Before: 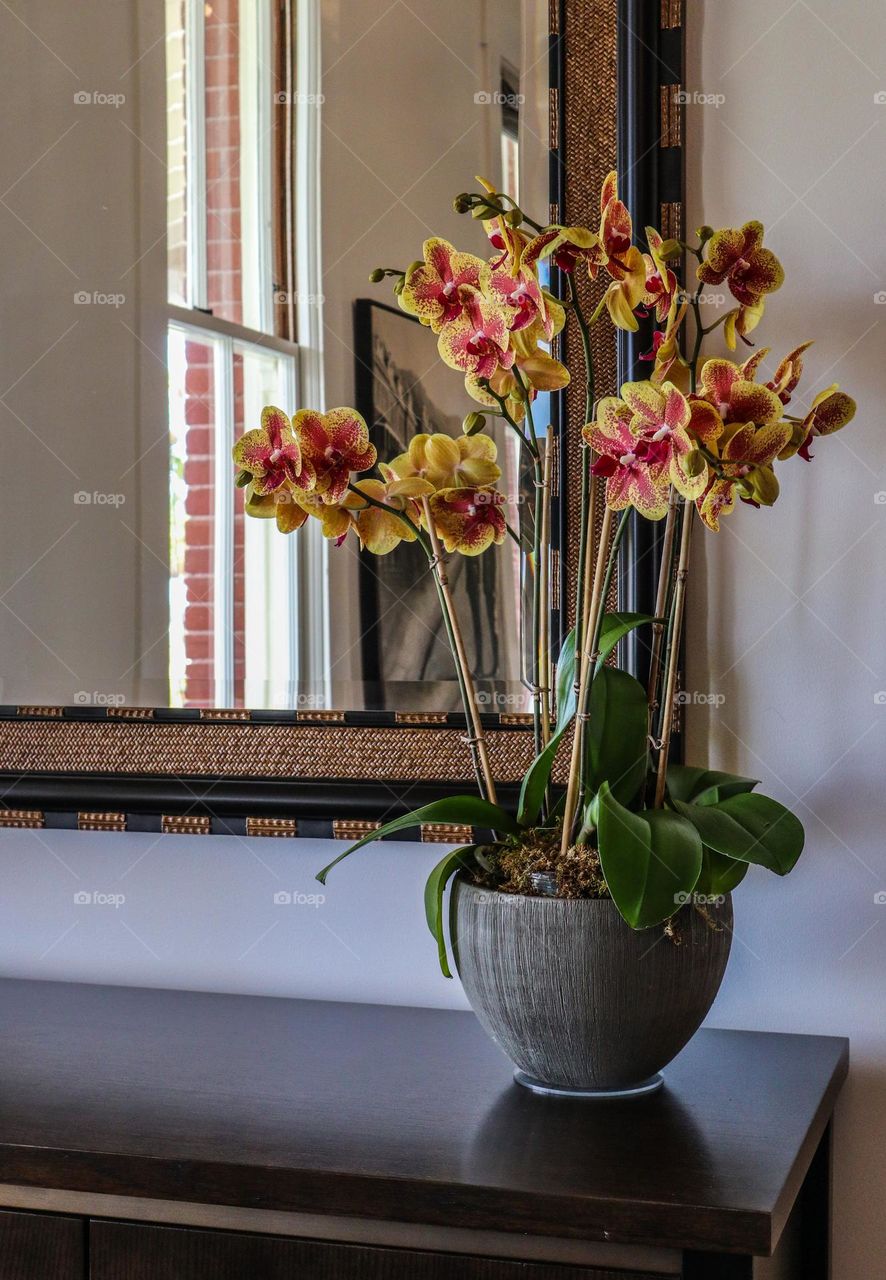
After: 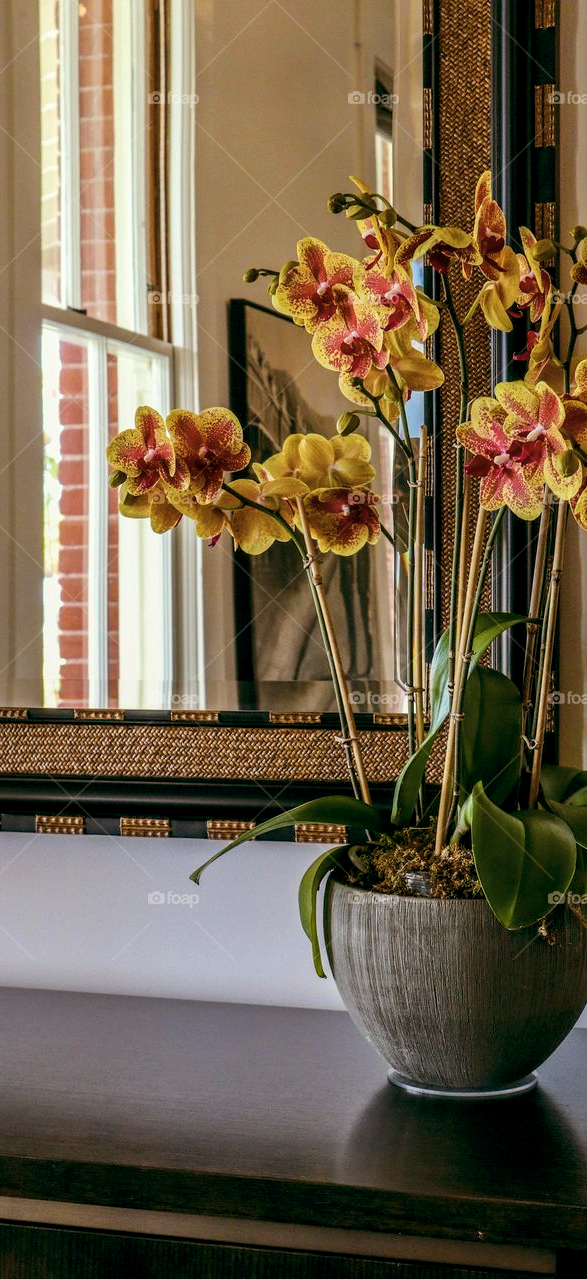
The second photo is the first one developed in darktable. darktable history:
color balance rgb: power › luminance 9.787%, power › chroma 2.813%, power › hue 58.89°, global offset › luminance -0.319%, global offset › chroma 0.107%, global offset › hue 165.76°, perceptual saturation grading › global saturation 30.827%
contrast brightness saturation: contrast 0.101, saturation -0.295
crop and rotate: left 14.292%, right 19.389%
